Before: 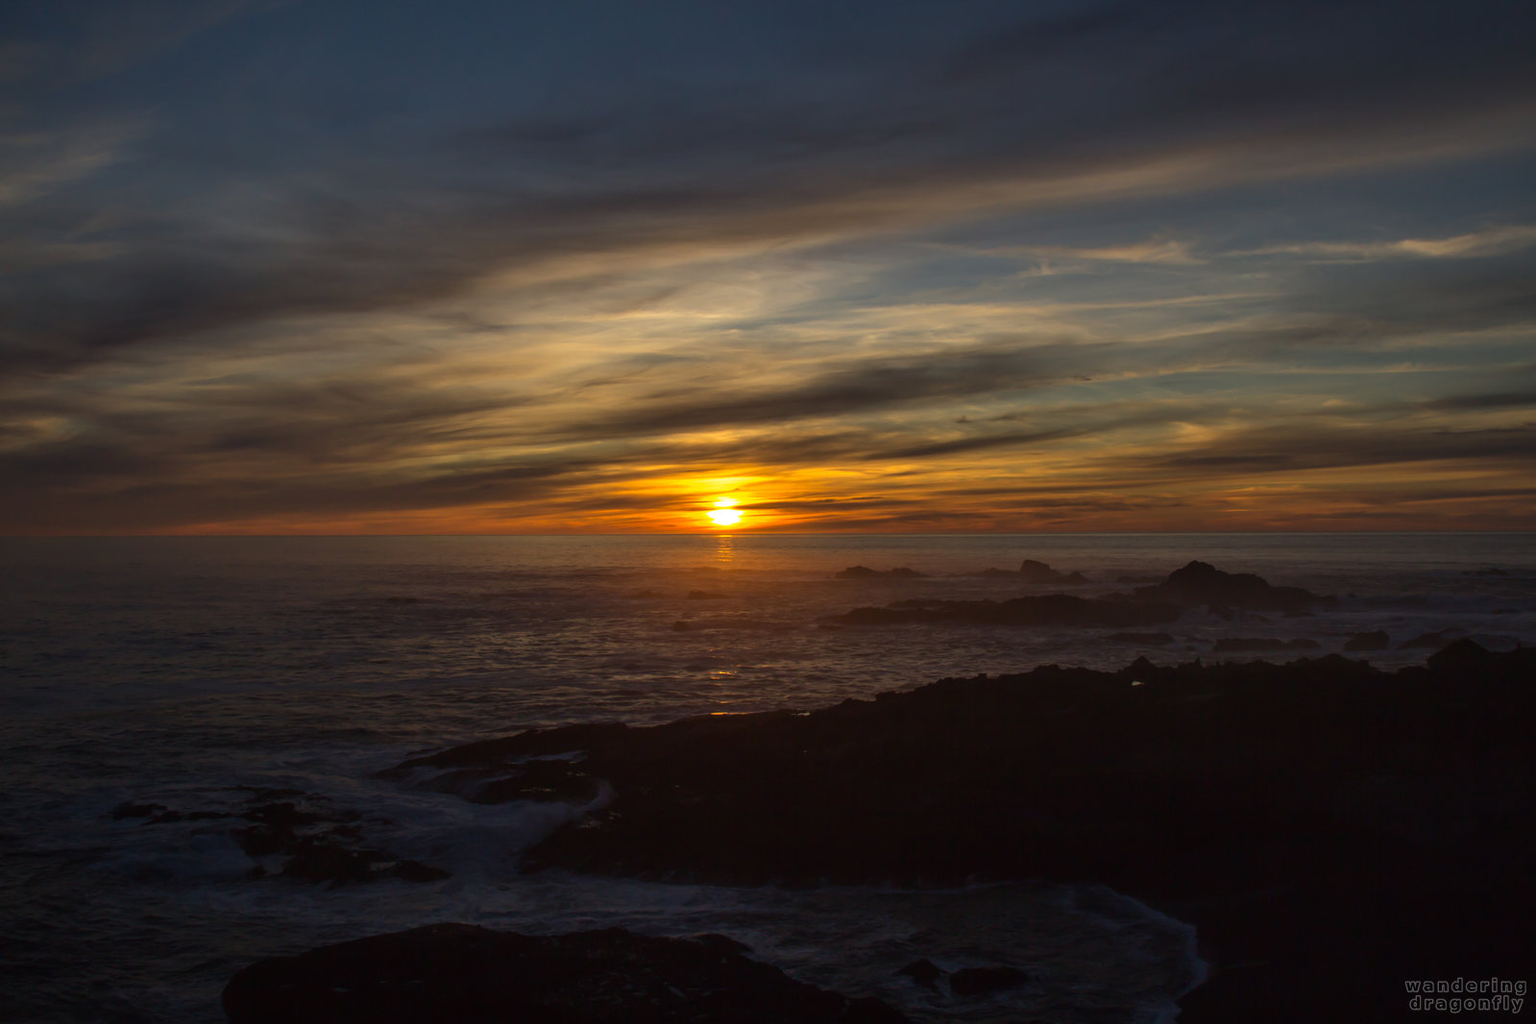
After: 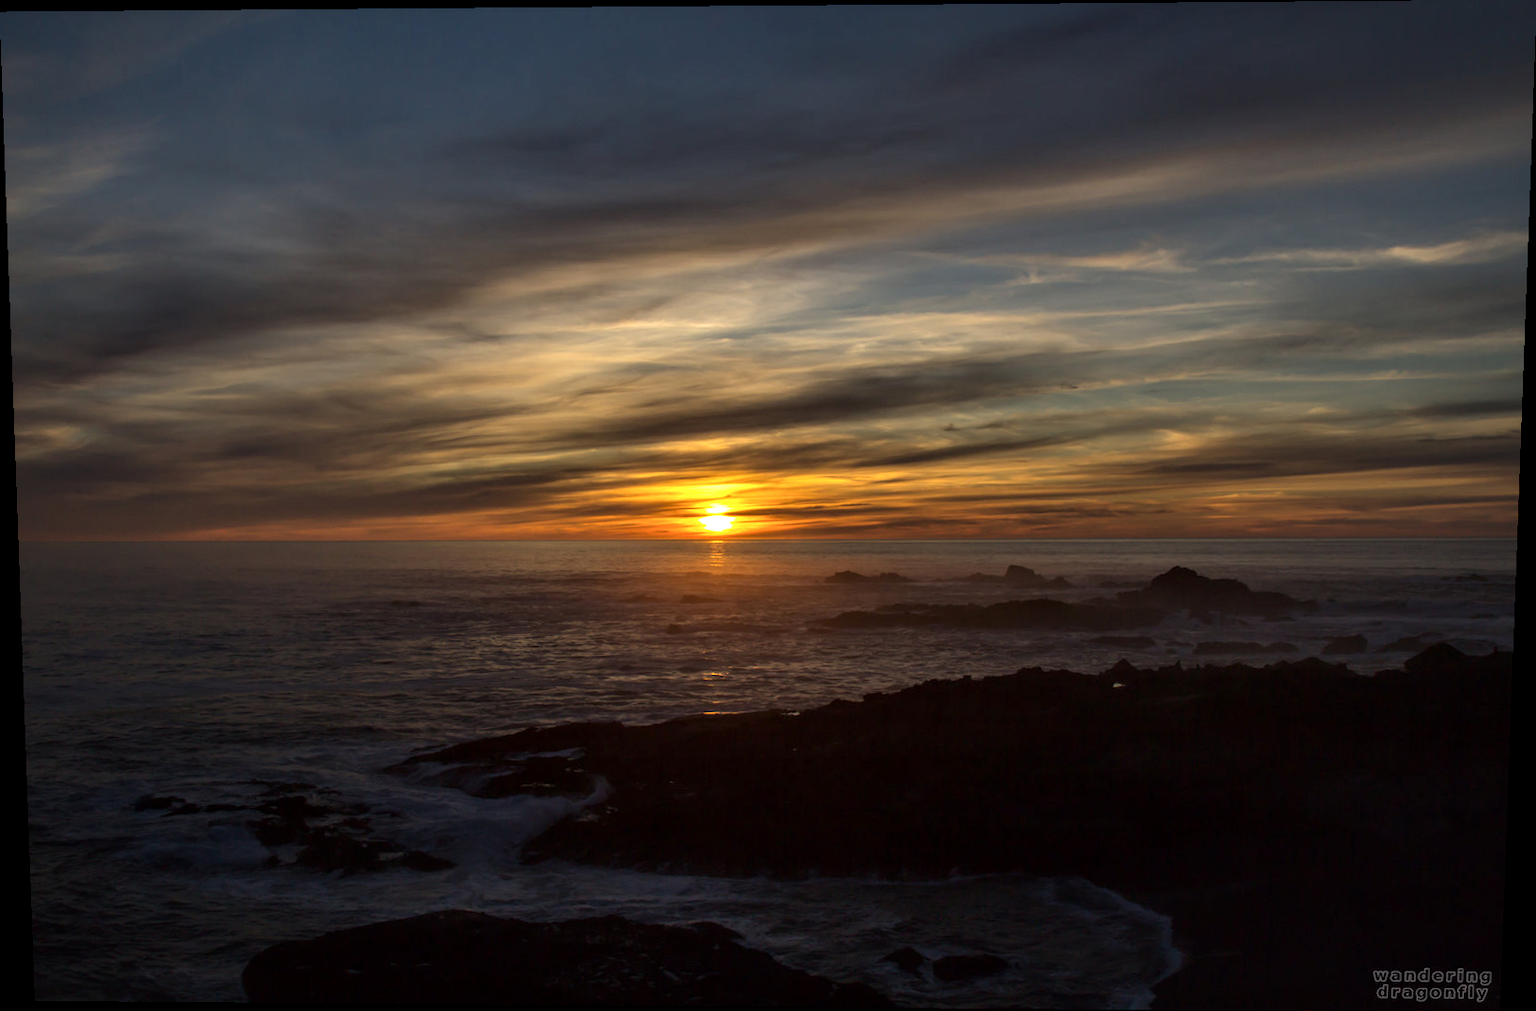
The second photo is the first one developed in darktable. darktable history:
local contrast: highlights 40%, shadows 60%, detail 136%, midtone range 0.514
rotate and perspective: lens shift (vertical) 0.048, lens shift (horizontal) -0.024, automatic cropping off
exposure: exposure -0.021 EV, compensate highlight preservation false
